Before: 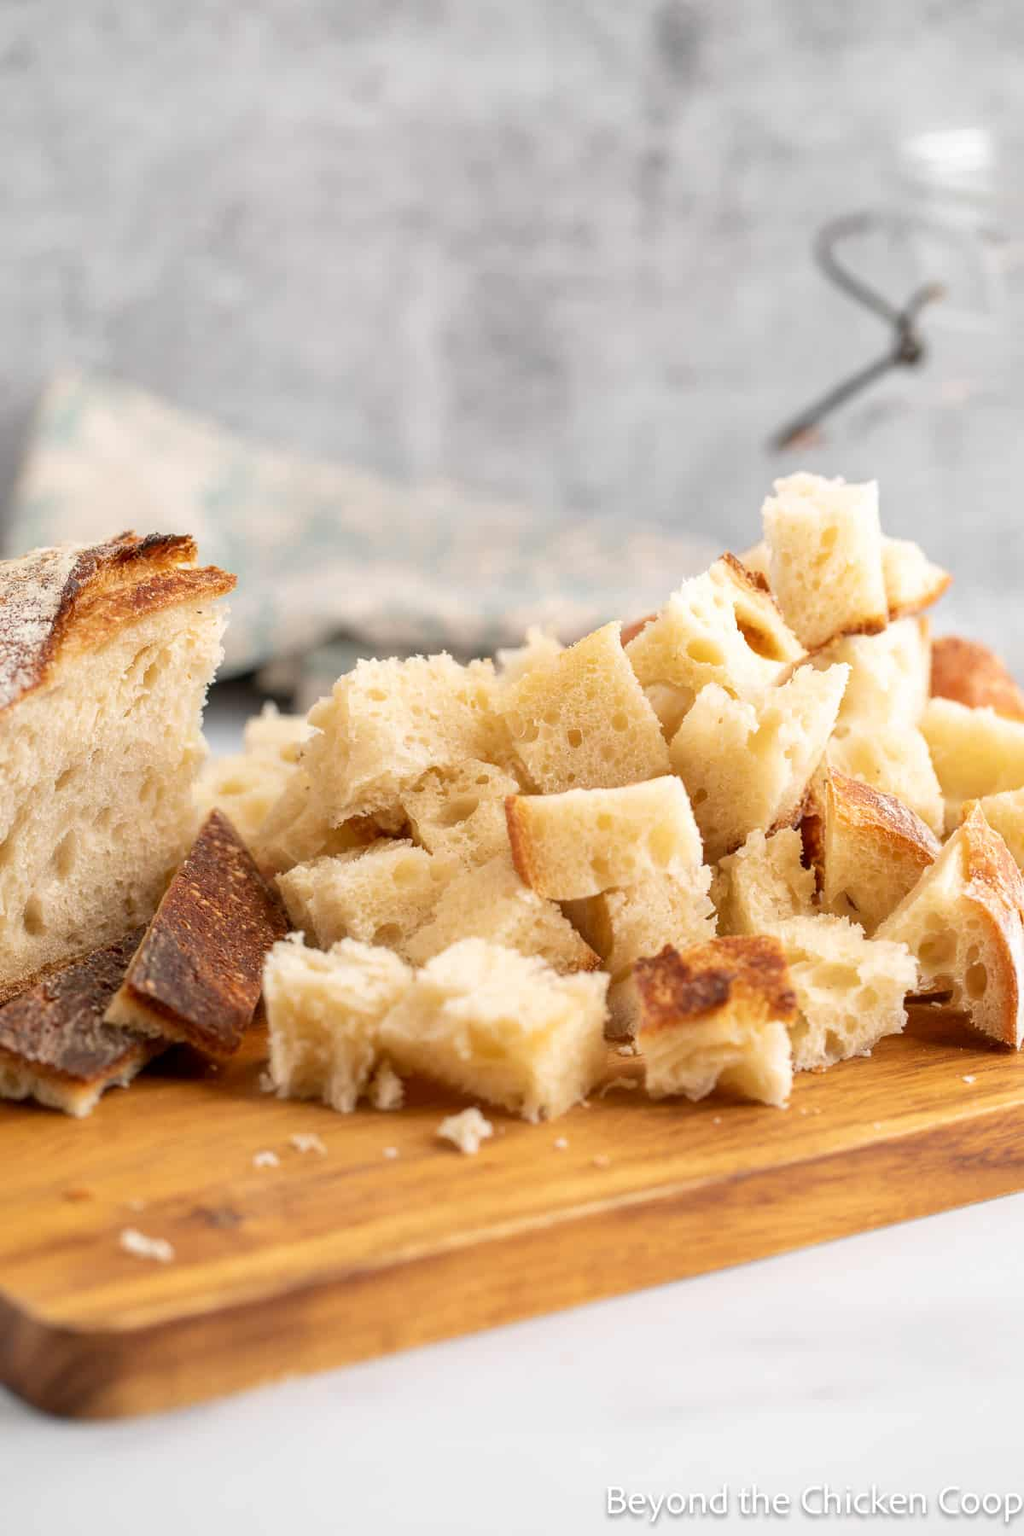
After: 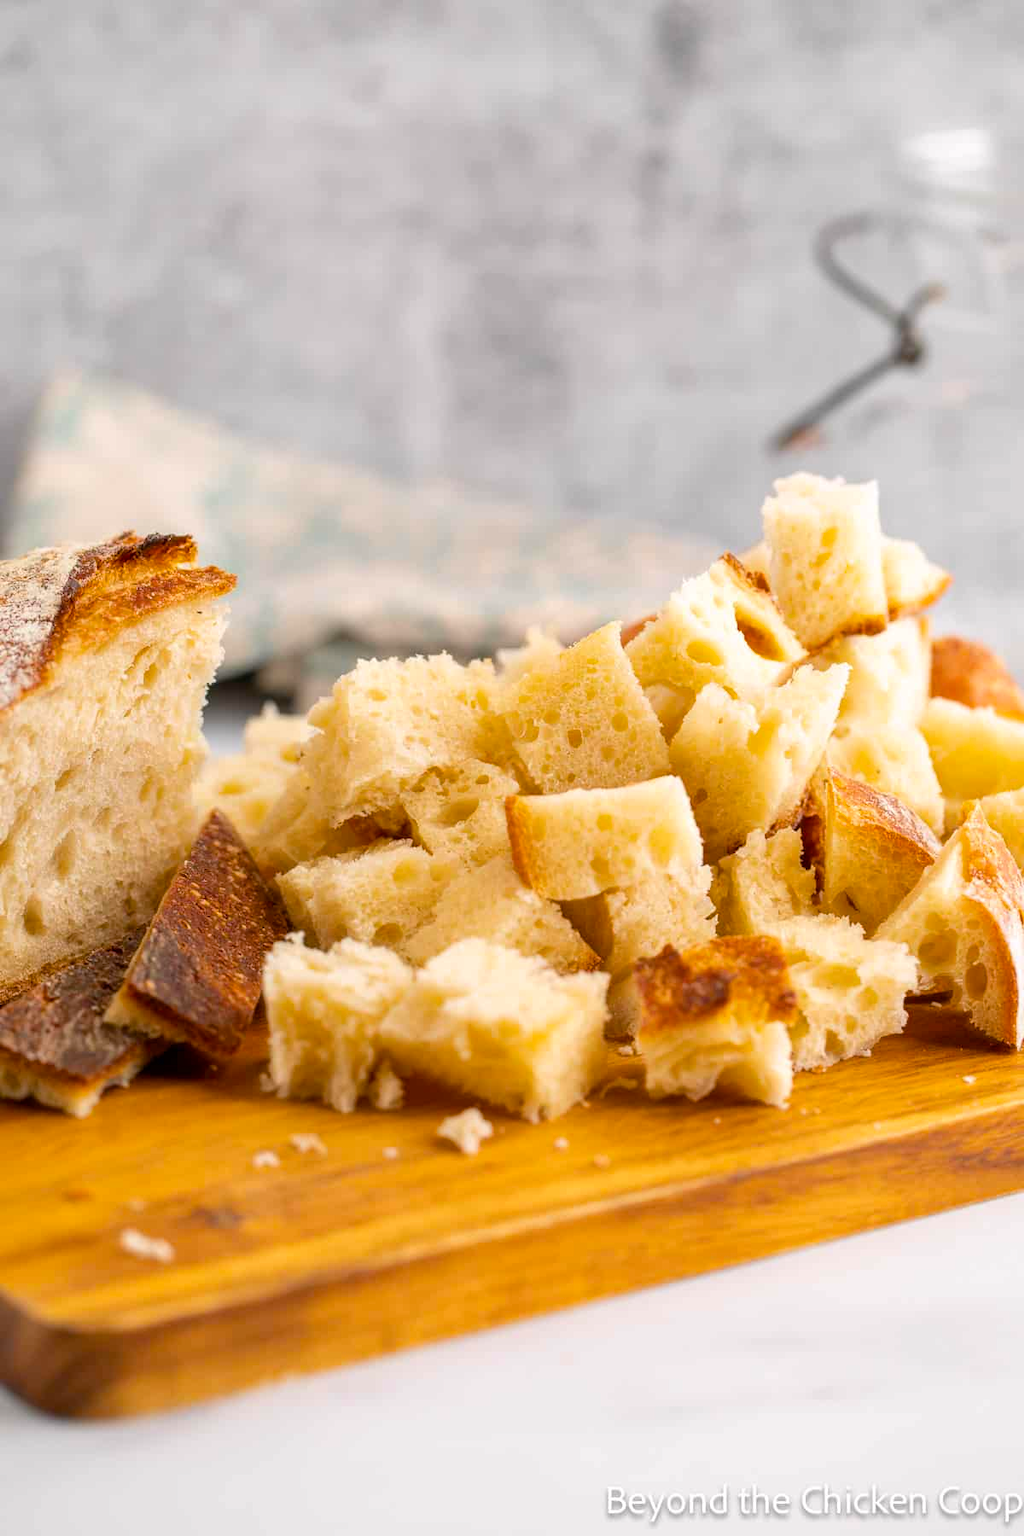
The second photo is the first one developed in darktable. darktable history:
color balance rgb: highlights gain › chroma 0.21%, highlights gain › hue 329.85°, perceptual saturation grading › global saturation 30.039%
